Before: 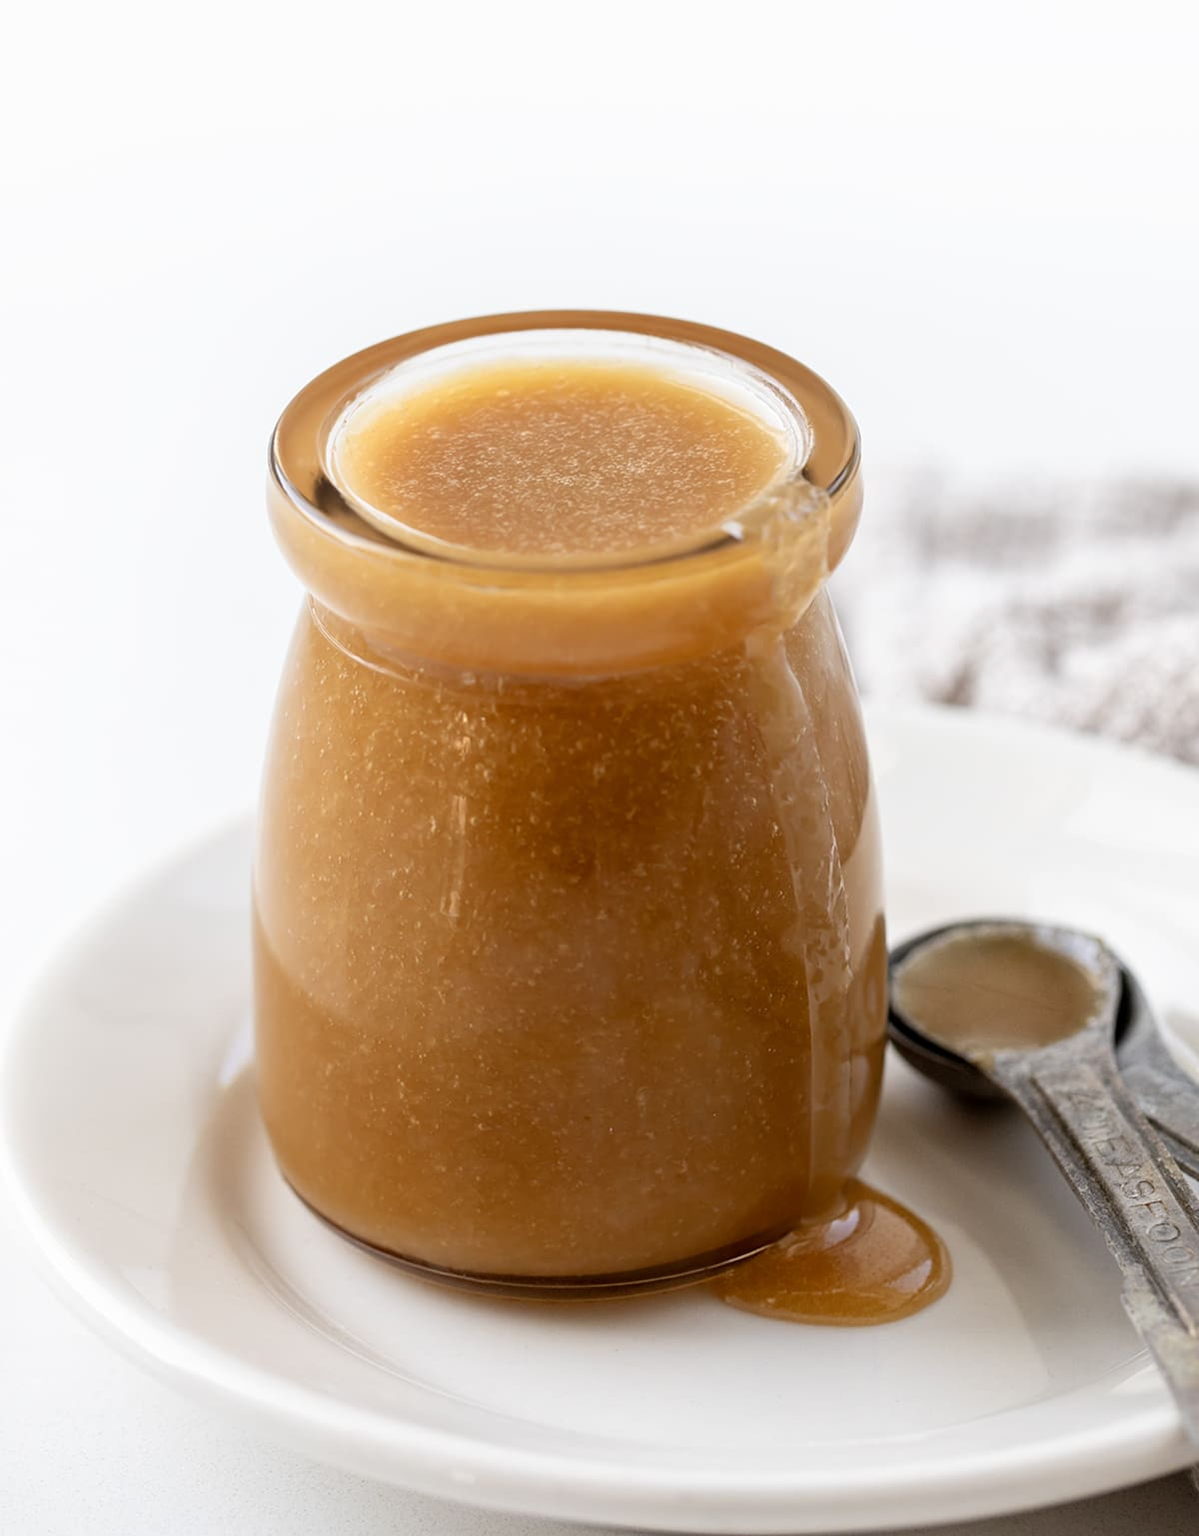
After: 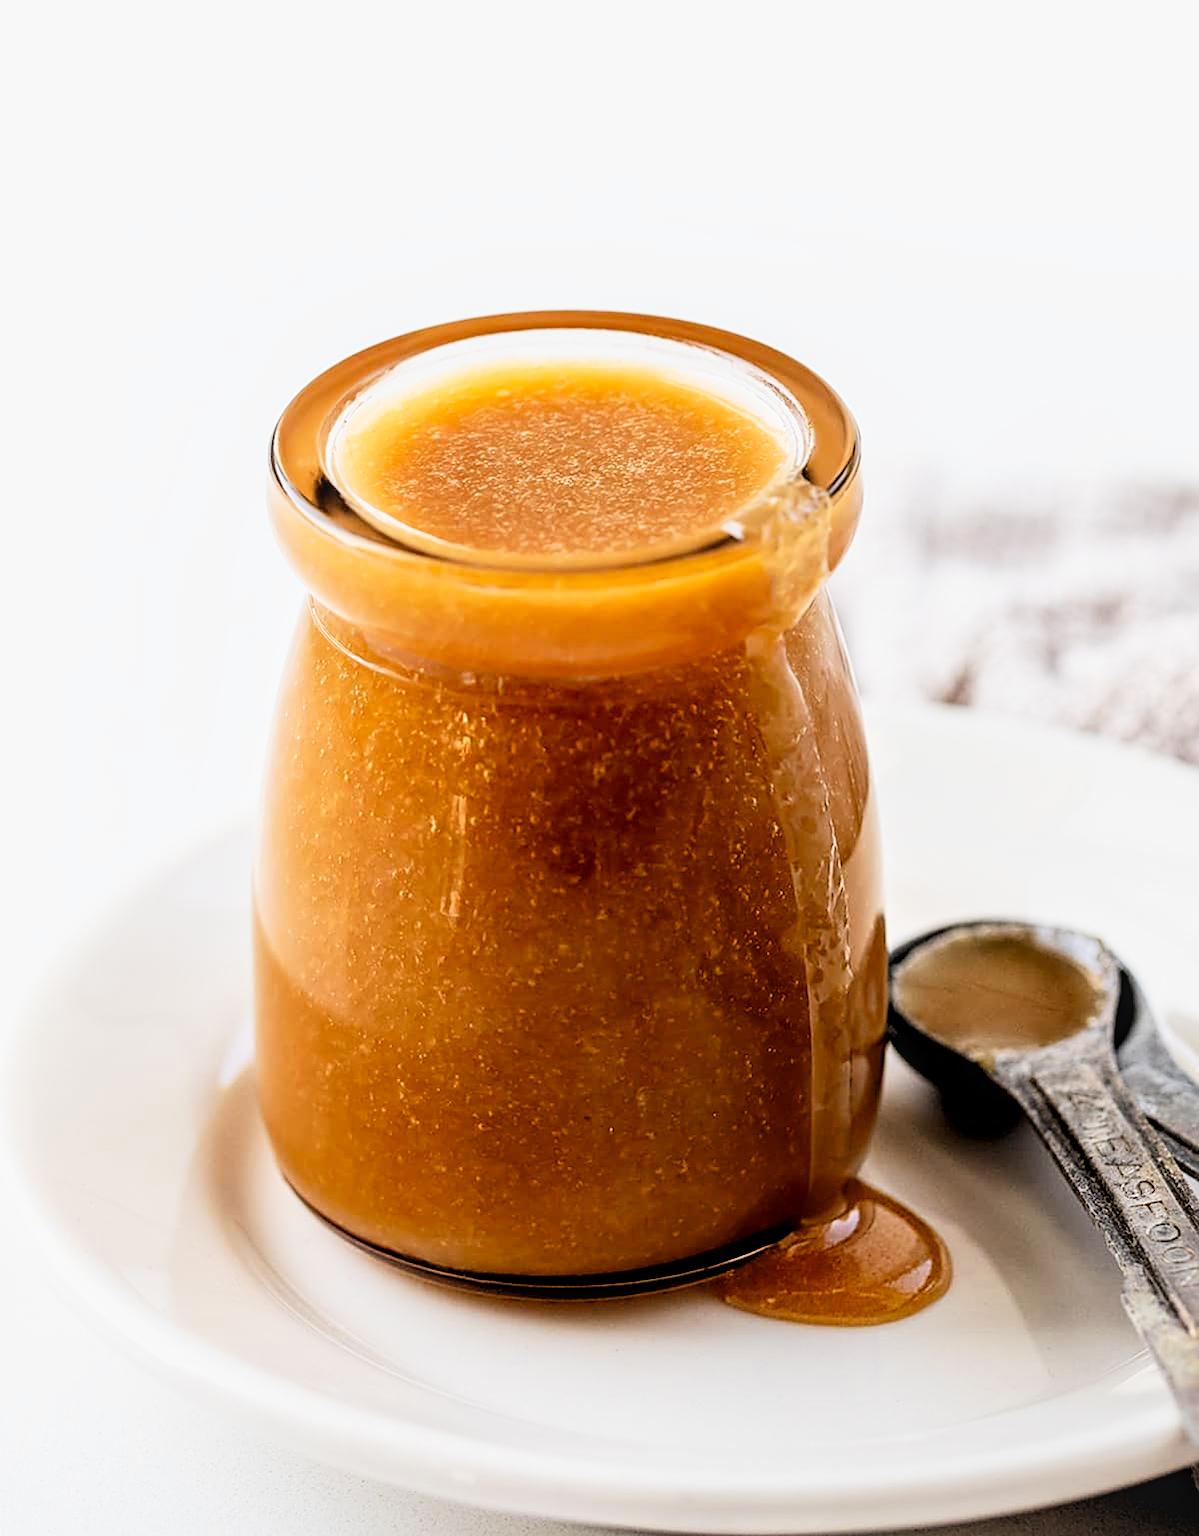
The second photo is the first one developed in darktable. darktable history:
local contrast: on, module defaults
tone curve: curves: ch0 [(0, 0) (0.003, 0) (0.011, 0.001) (0.025, 0.002) (0.044, 0.004) (0.069, 0.006) (0.1, 0.009) (0.136, 0.03) (0.177, 0.076) (0.224, 0.13) (0.277, 0.202) (0.335, 0.28) (0.399, 0.367) (0.468, 0.46) (0.543, 0.562) (0.623, 0.67) (0.709, 0.787) (0.801, 0.889) (0.898, 0.972) (1, 1)], preserve colors none
filmic rgb: black relative exposure -5 EV, white relative exposure 3.96 EV, hardness 2.89, contrast 1.3, highlights saturation mix -29.12%, color science v6 (2022)
sharpen: on, module defaults
